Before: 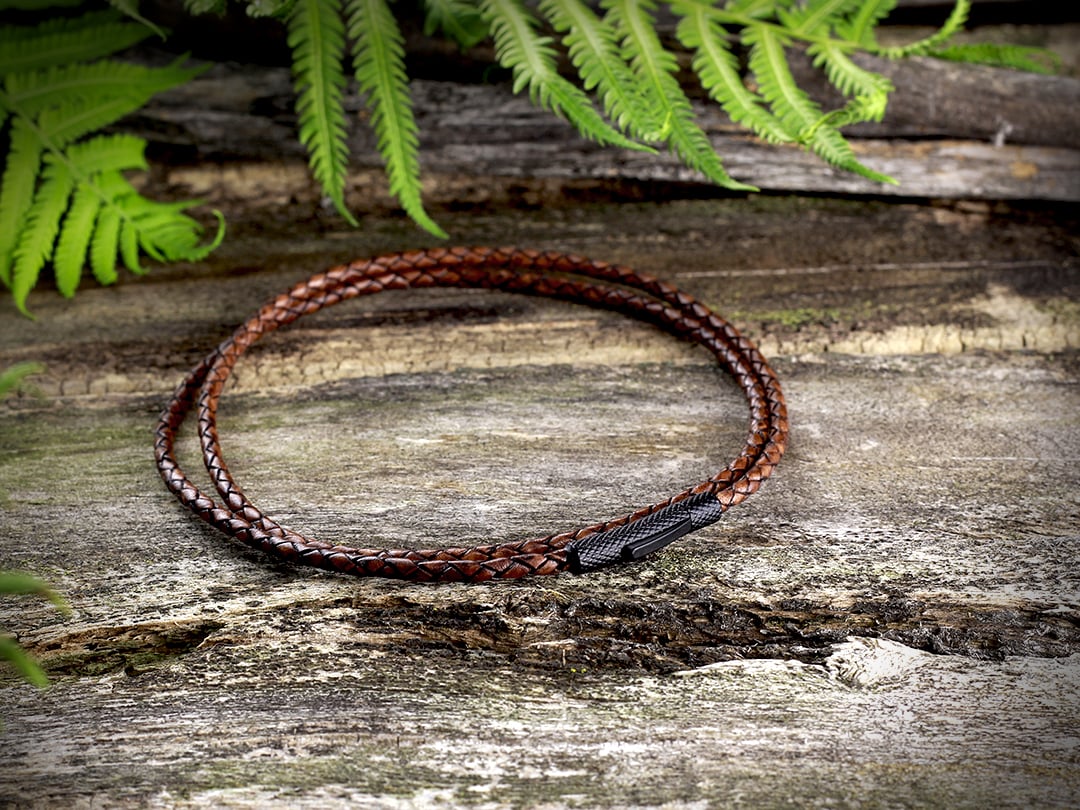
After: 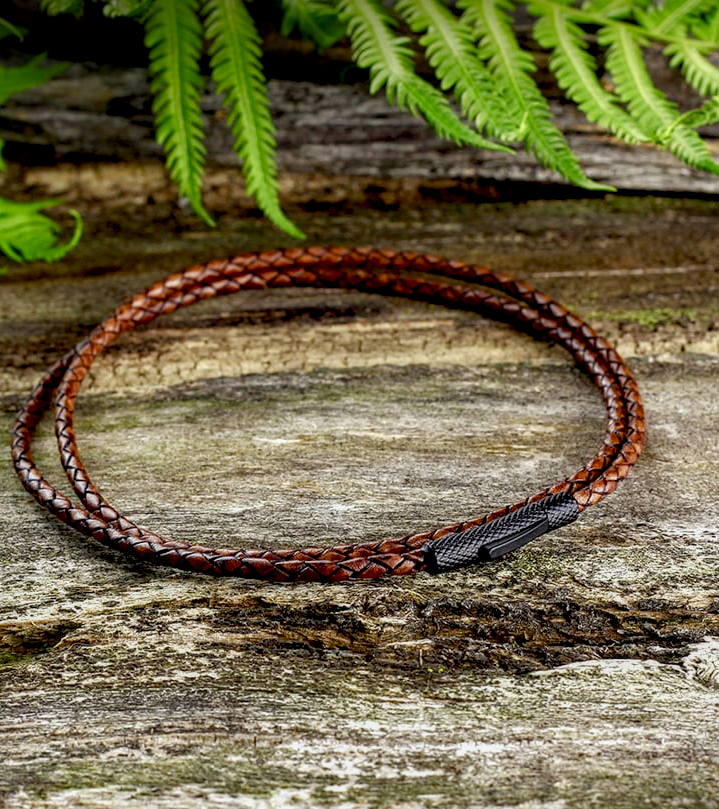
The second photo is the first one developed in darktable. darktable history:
rgb curve: curves: ch2 [(0, 0) (0.567, 0.512) (1, 1)], mode RGB, independent channels
local contrast: on, module defaults
crop and rotate: left 13.342%, right 19.991%
contrast brightness saturation: saturation 0.18
color balance rgb: shadows lift › chroma 1%, shadows lift › hue 113°, highlights gain › chroma 0.2%, highlights gain › hue 333°, perceptual saturation grading › global saturation 20%, perceptual saturation grading › highlights -50%, perceptual saturation grading › shadows 25%, contrast -10%
haze removal: compatibility mode true, adaptive false
white balance: red 0.982, blue 1.018
